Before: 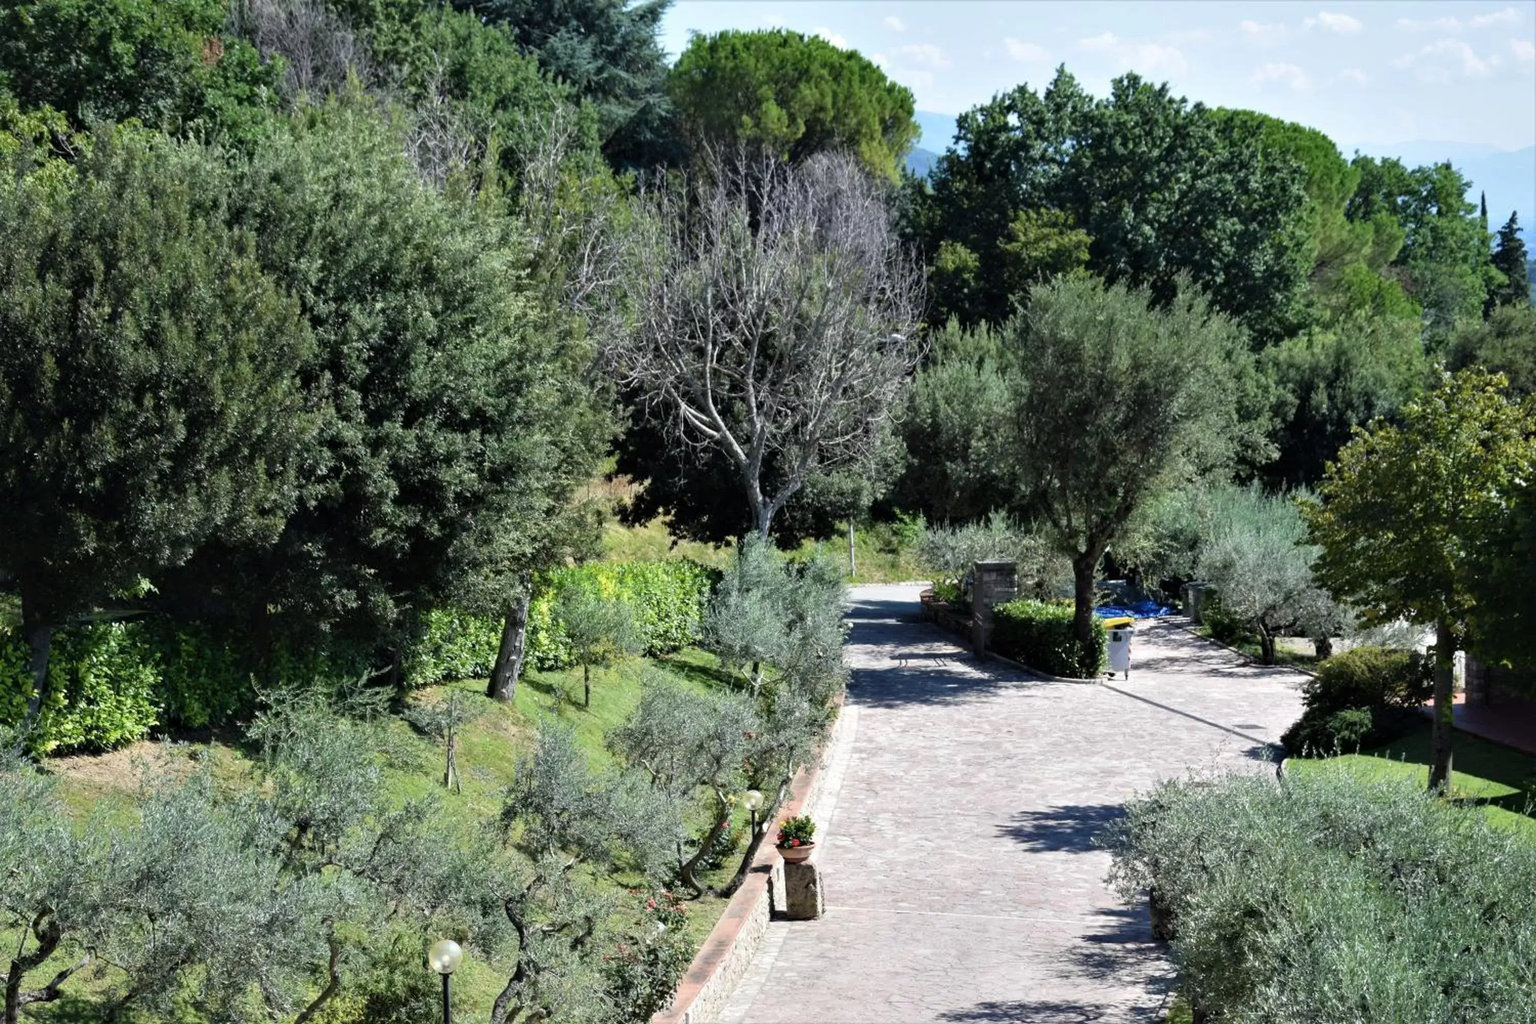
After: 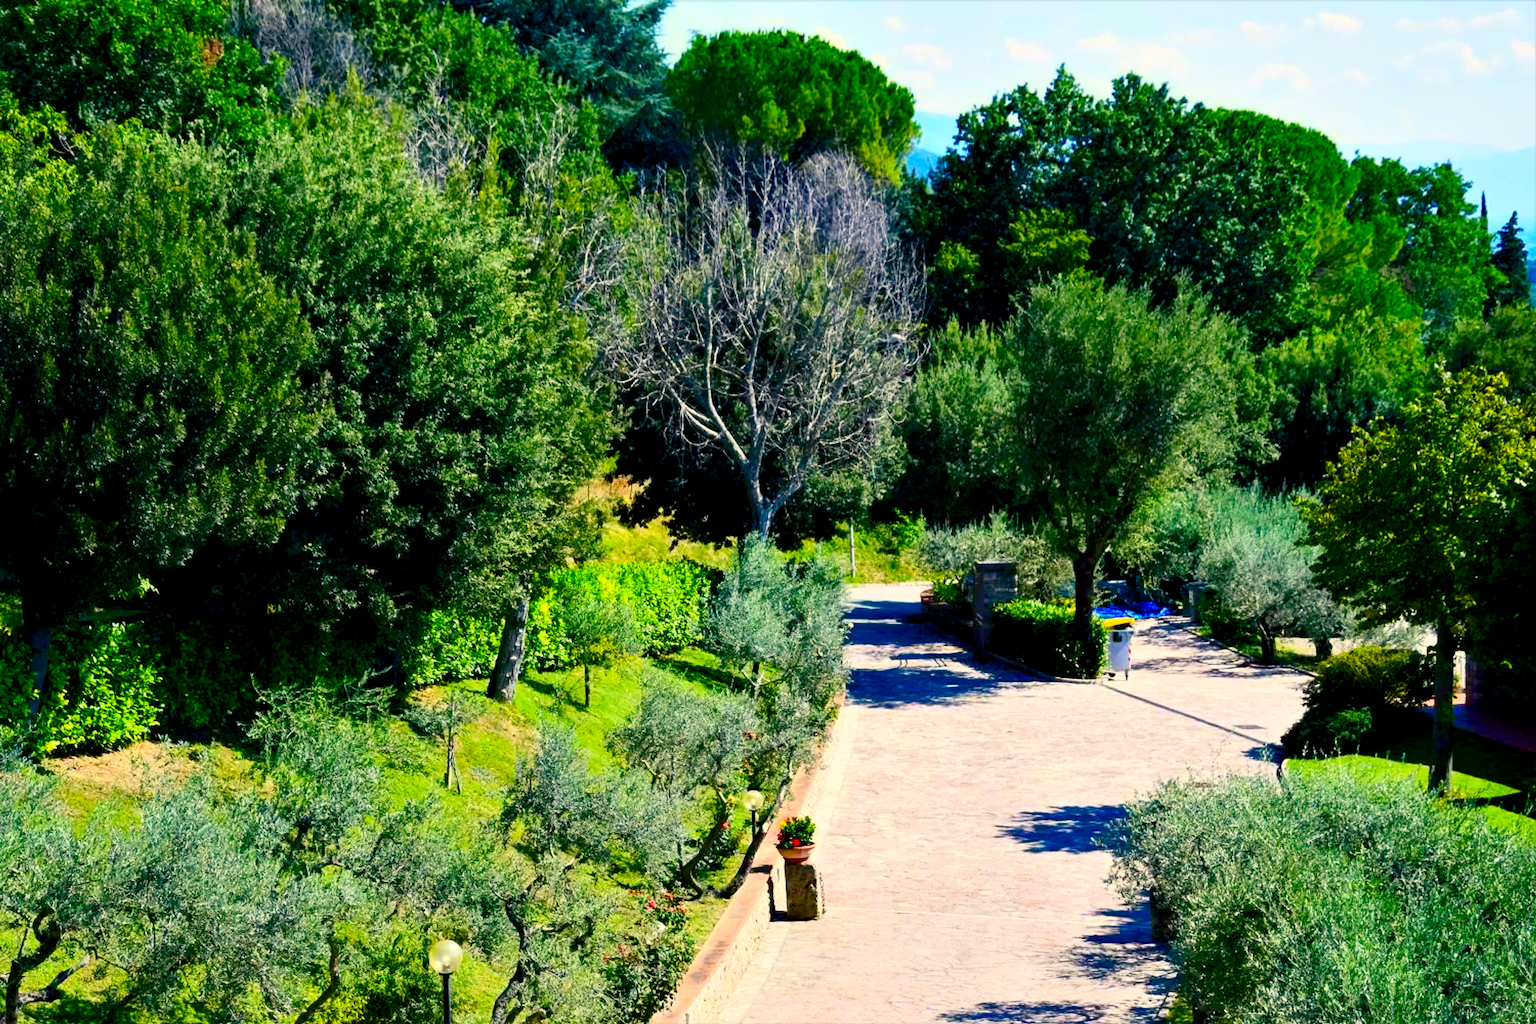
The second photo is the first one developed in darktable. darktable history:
color balance rgb: shadows lift › chroma 3%, shadows lift › hue 240.84°, highlights gain › chroma 3%, highlights gain › hue 73.2°, global offset › luminance -0.5%, perceptual saturation grading › global saturation 20%, perceptual saturation grading › highlights -25%, perceptual saturation grading › shadows 50%, global vibrance 25.26%
tone equalizer: on, module defaults
contrast brightness saturation: contrast 0.26, brightness 0.02, saturation 0.87
